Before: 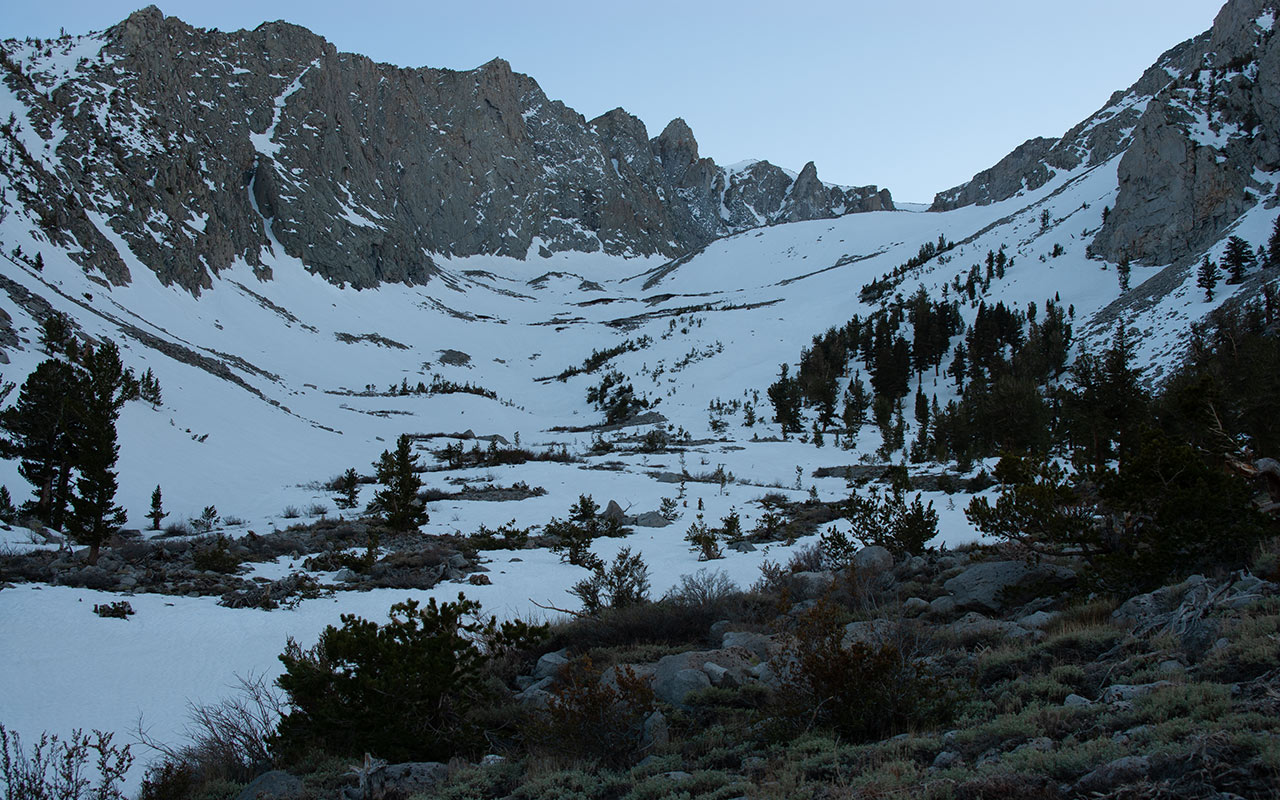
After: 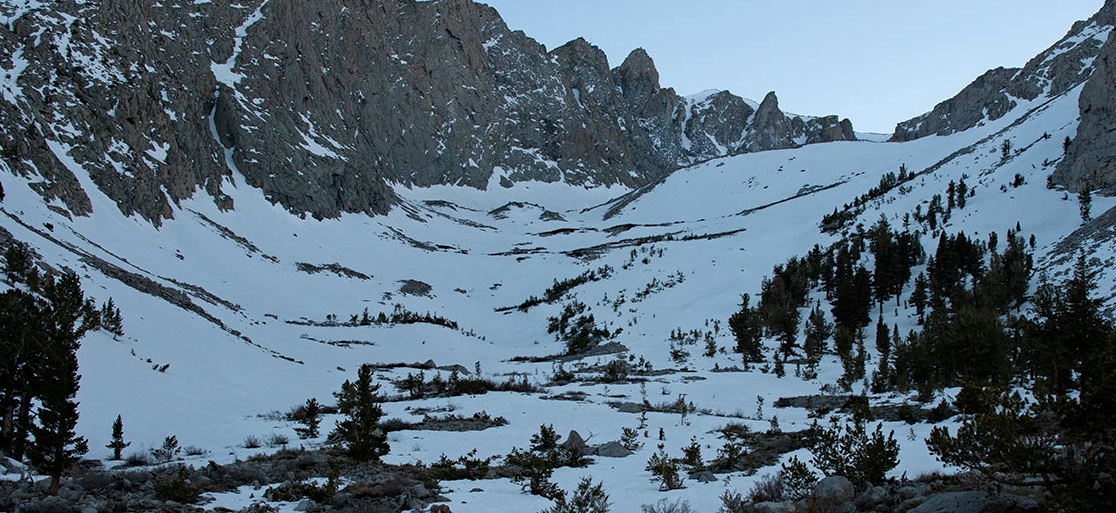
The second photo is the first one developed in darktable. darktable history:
haze removal: adaptive false
local contrast: highlights 104%, shadows 102%, detail 120%, midtone range 0.2
crop: left 3.11%, top 8.871%, right 9.681%, bottom 27.004%
